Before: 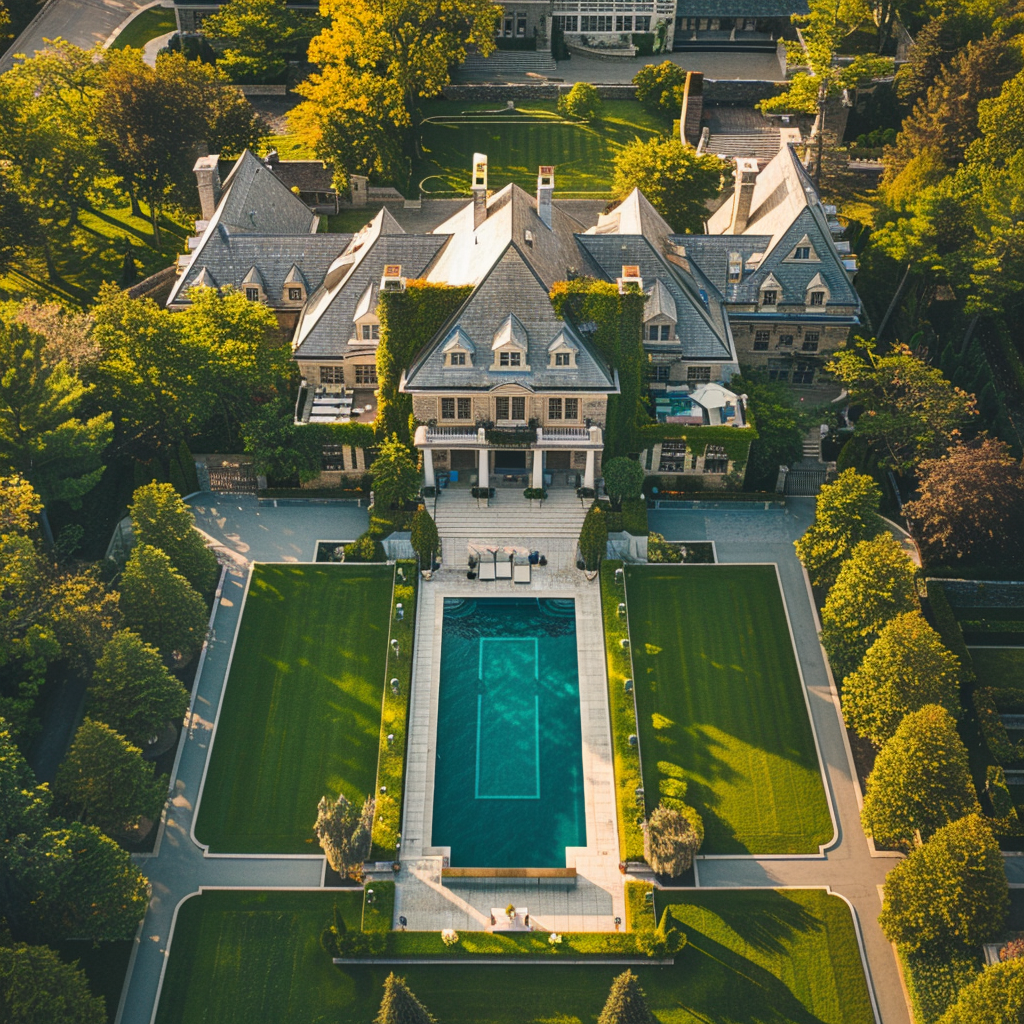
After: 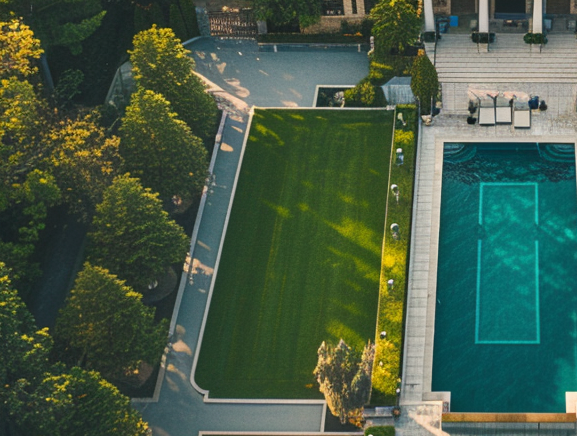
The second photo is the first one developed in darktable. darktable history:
crop: top 44.483%, right 43.593%, bottom 12.892%
white balance: emerald 1
